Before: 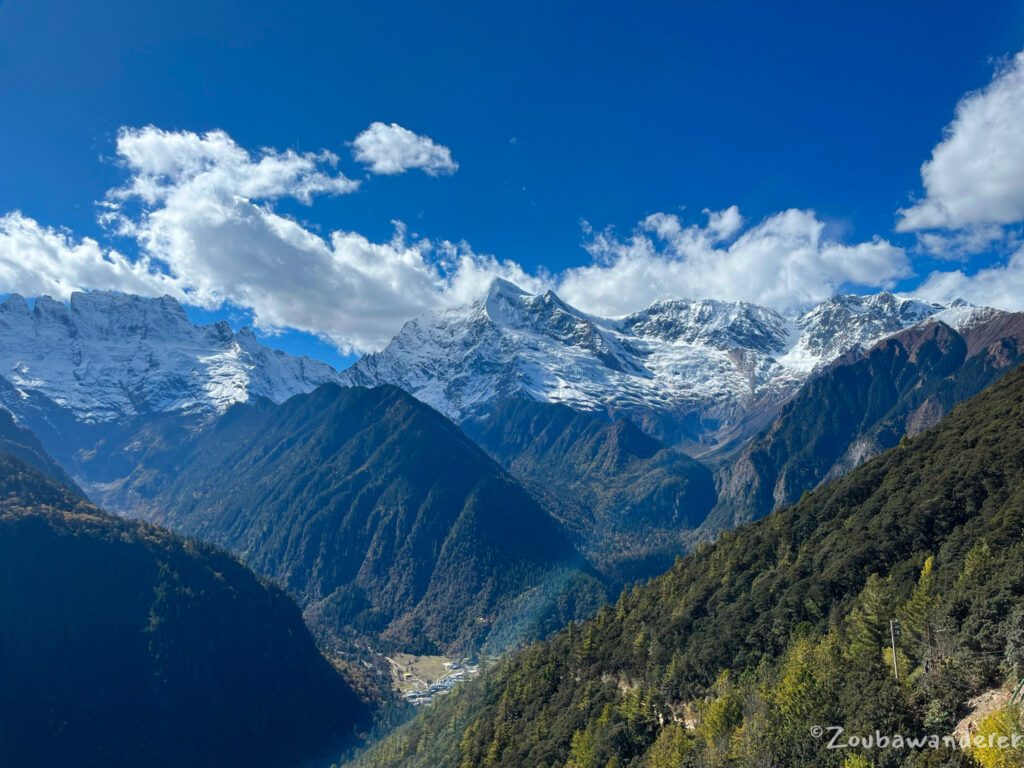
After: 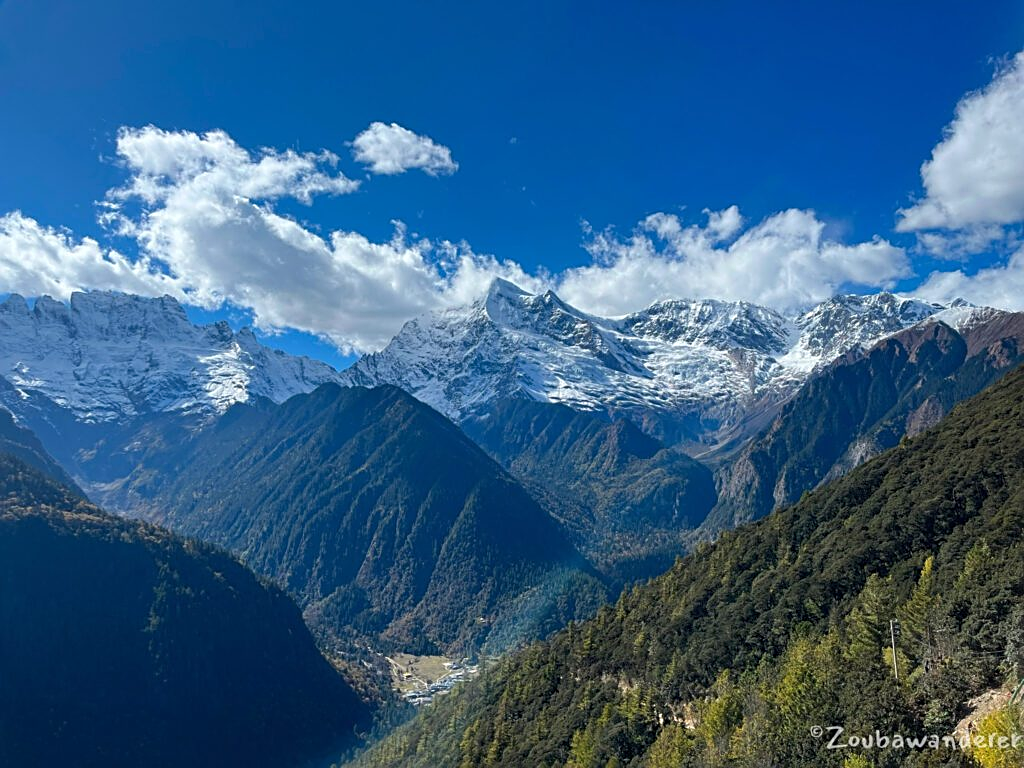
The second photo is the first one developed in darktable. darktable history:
tone equalizer: -8 EV -0.55 EV
sharpen: on, module defaults
